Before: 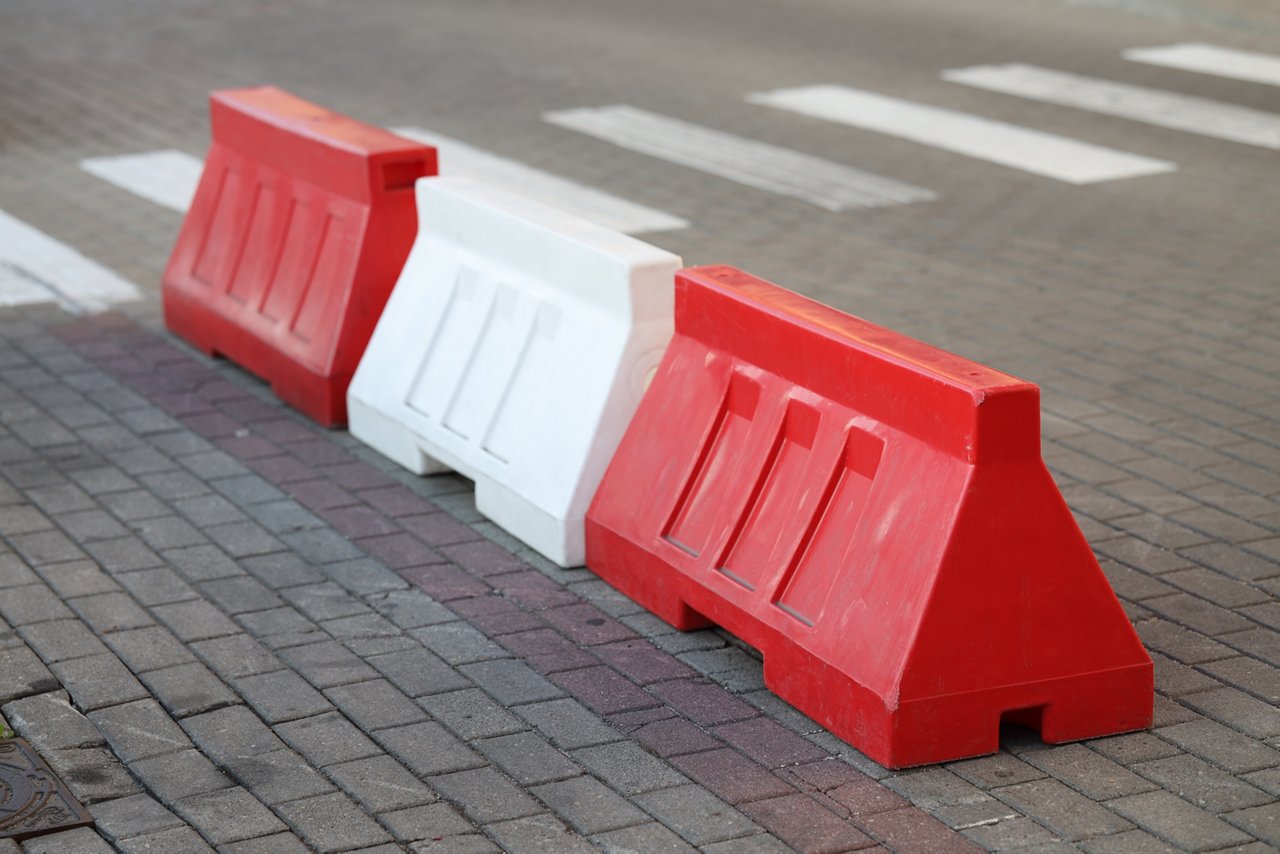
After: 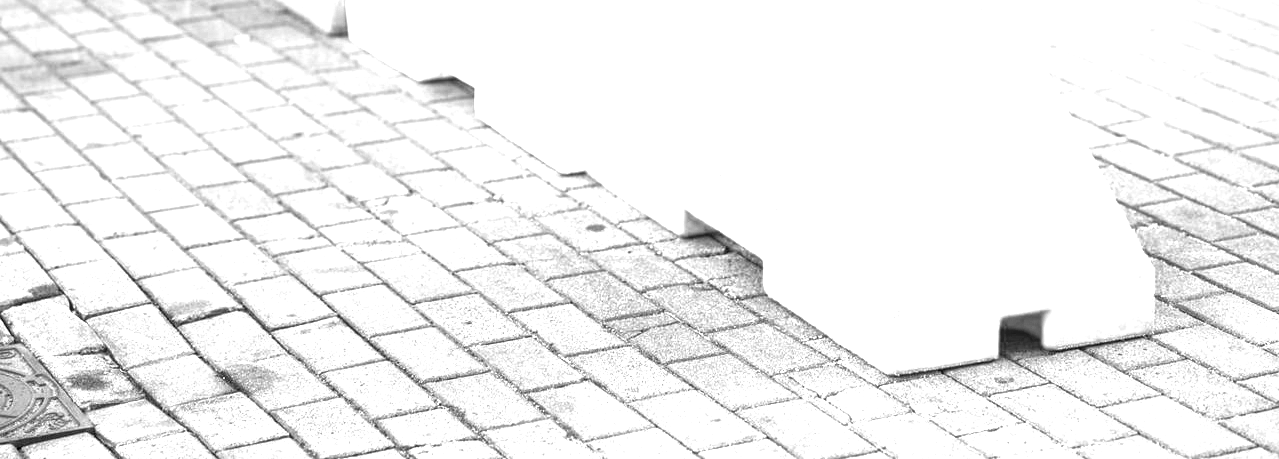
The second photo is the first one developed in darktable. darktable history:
color balance: lift [0.998, 0.998, 1.001, 1.002], gamma [0.995, 1.025, 0.992, 0.975], gain [0.995, 1.02, 0.997, 0.98]
monochrome: a 16.01, b -2.65, highlights 0.52
contrast brightness saturation: saturation -0.05
white balance: red 4.26, blue 1.802
crop and rotate: top 46.237%
local contrast: detail 130%
